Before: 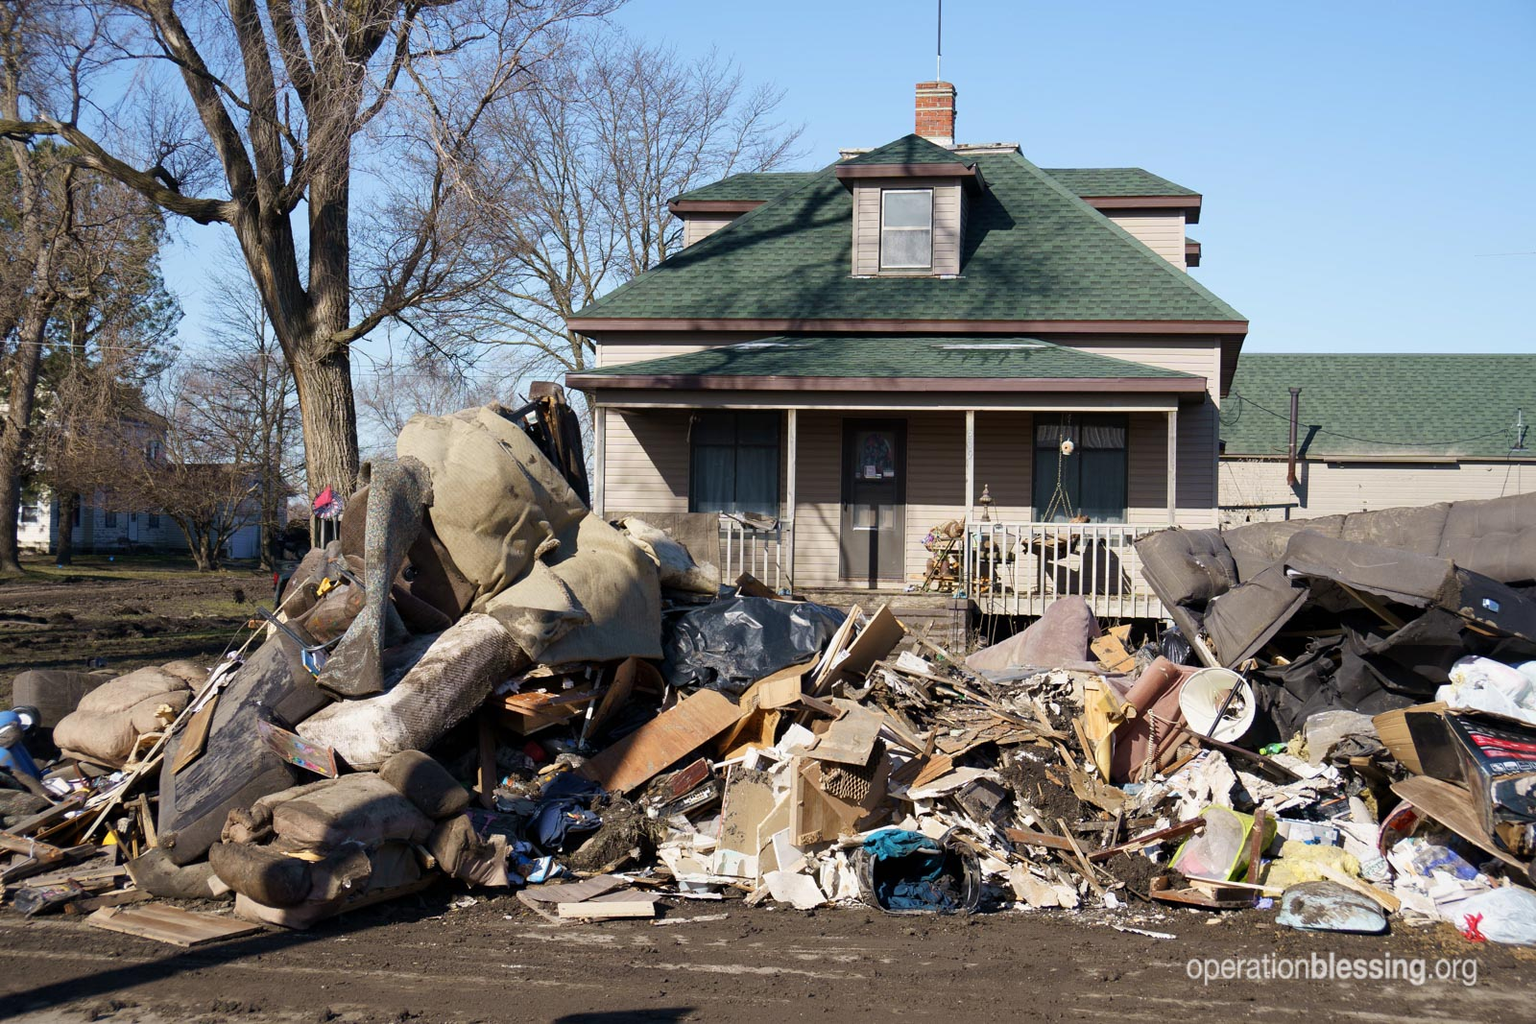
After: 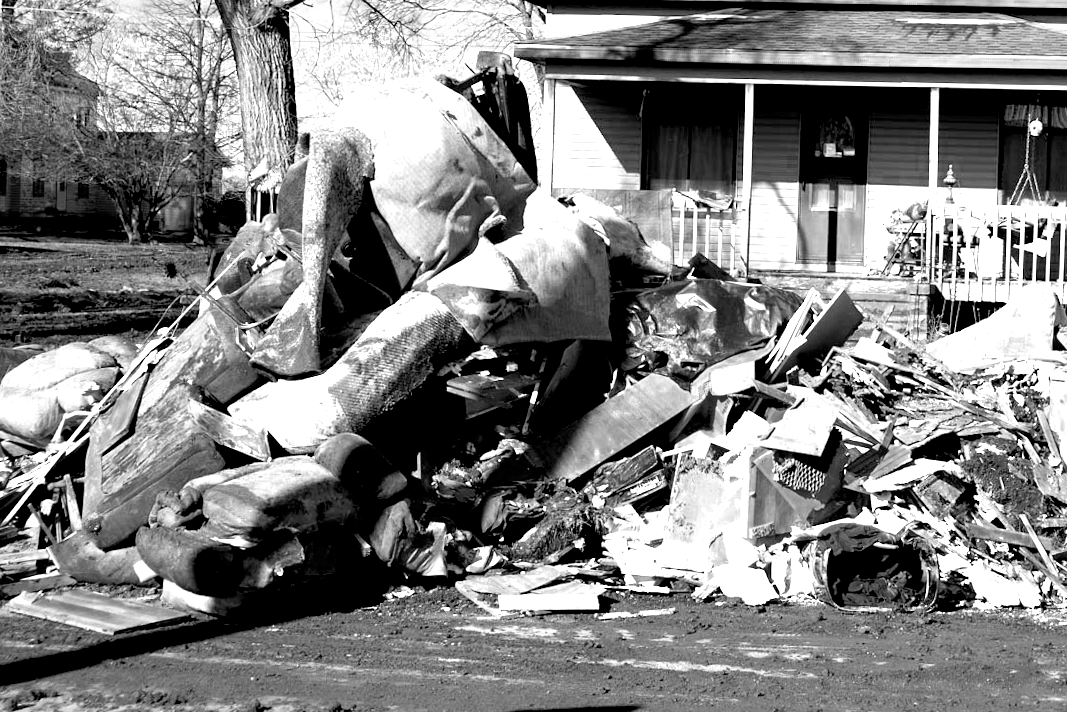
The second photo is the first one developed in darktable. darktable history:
base curve: curves: ch0 [(0, 0) (0.303, 0.277) (1, 1)]
color zones: curves: ch0 [(0.002, 0.589) (0.107, 0.484) (0.146, 0.249) (0.217, 0.352) (0.309, 0.525) (0.39, 0.404) (0.455, 0.169) (0.597, 0.055) (0.724, 0.212) (0.775, 0.691) (0.869, 0.571) (1, 0.587)]; ch1 [(0, 0) (0.143, 0) (0.286, 0) (0.429, 0) (0.571, 0) (0.714, 0) (0.857, 0)]
crop and rotate: angle -0.82°, left 3.85%, top 31.828%, right 27.992%
exposure: black level correction 0.016, exposure 1.774 EV, compensate highlight preservation false
